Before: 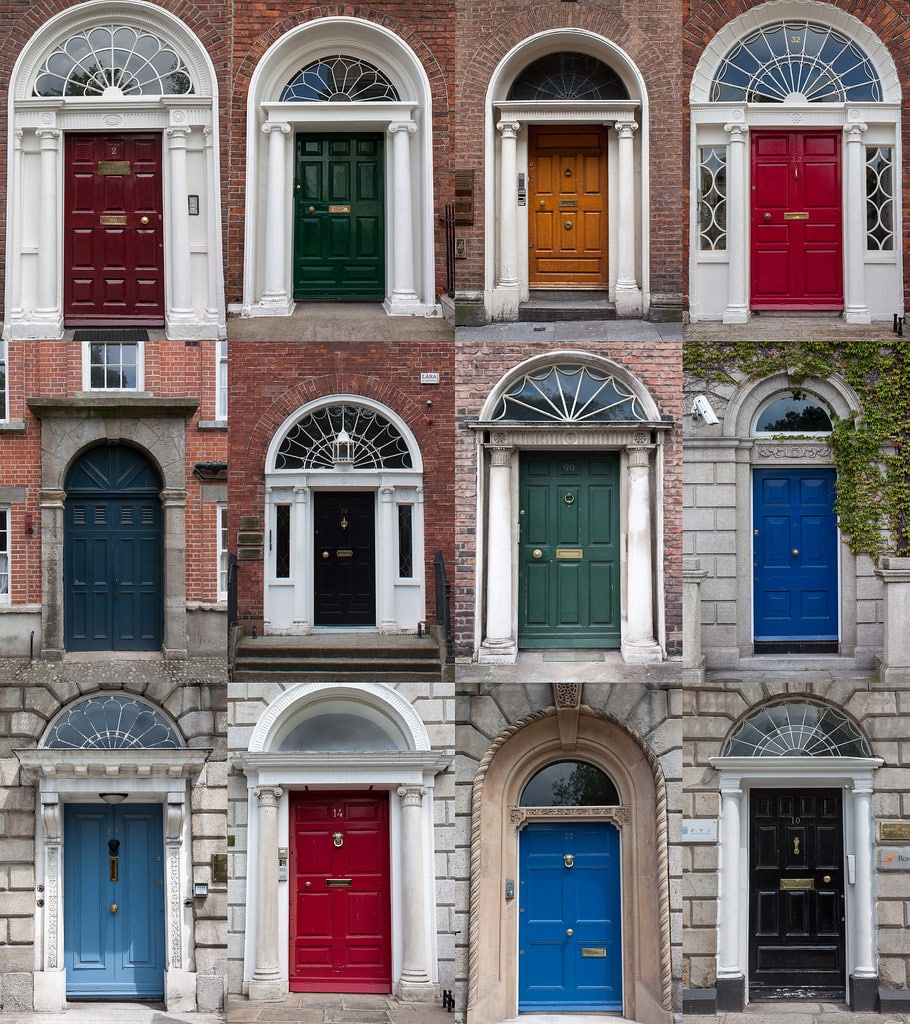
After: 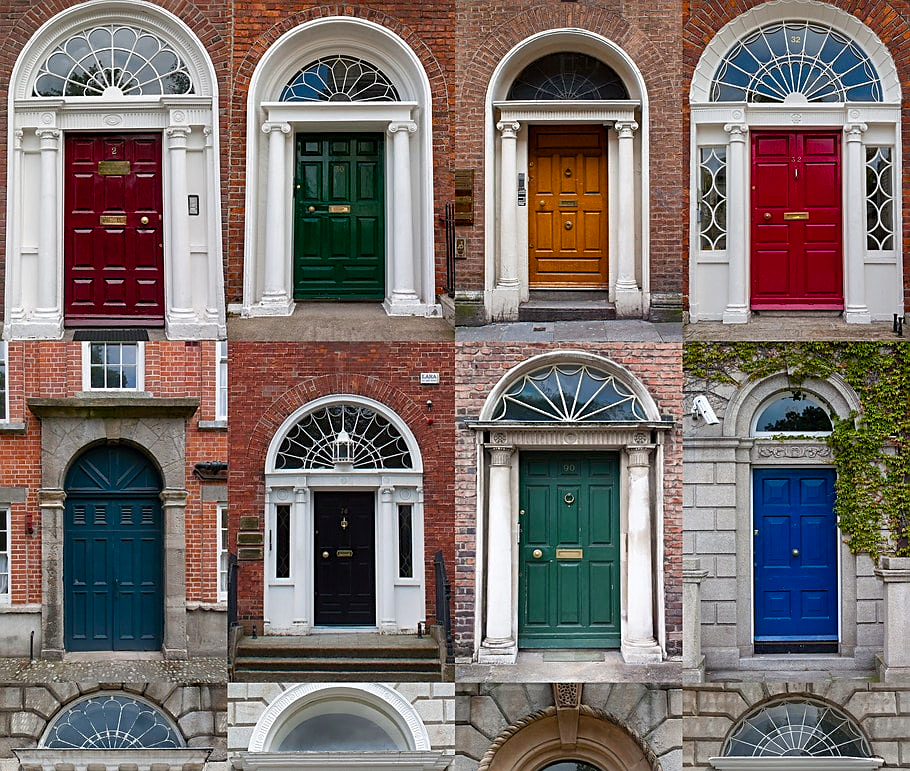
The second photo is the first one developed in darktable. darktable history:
crop: bottom 24.687%
color balance rgb: shadows lift › chroma 0.681%, shadows lift › hue 115.88°, perceptual saturation grading › global saturation 35.044%, perceptual saturation grading › highlights -29.844%, perceptual saturation grading › shadows 34.706%
sharpen: on, module defaults
